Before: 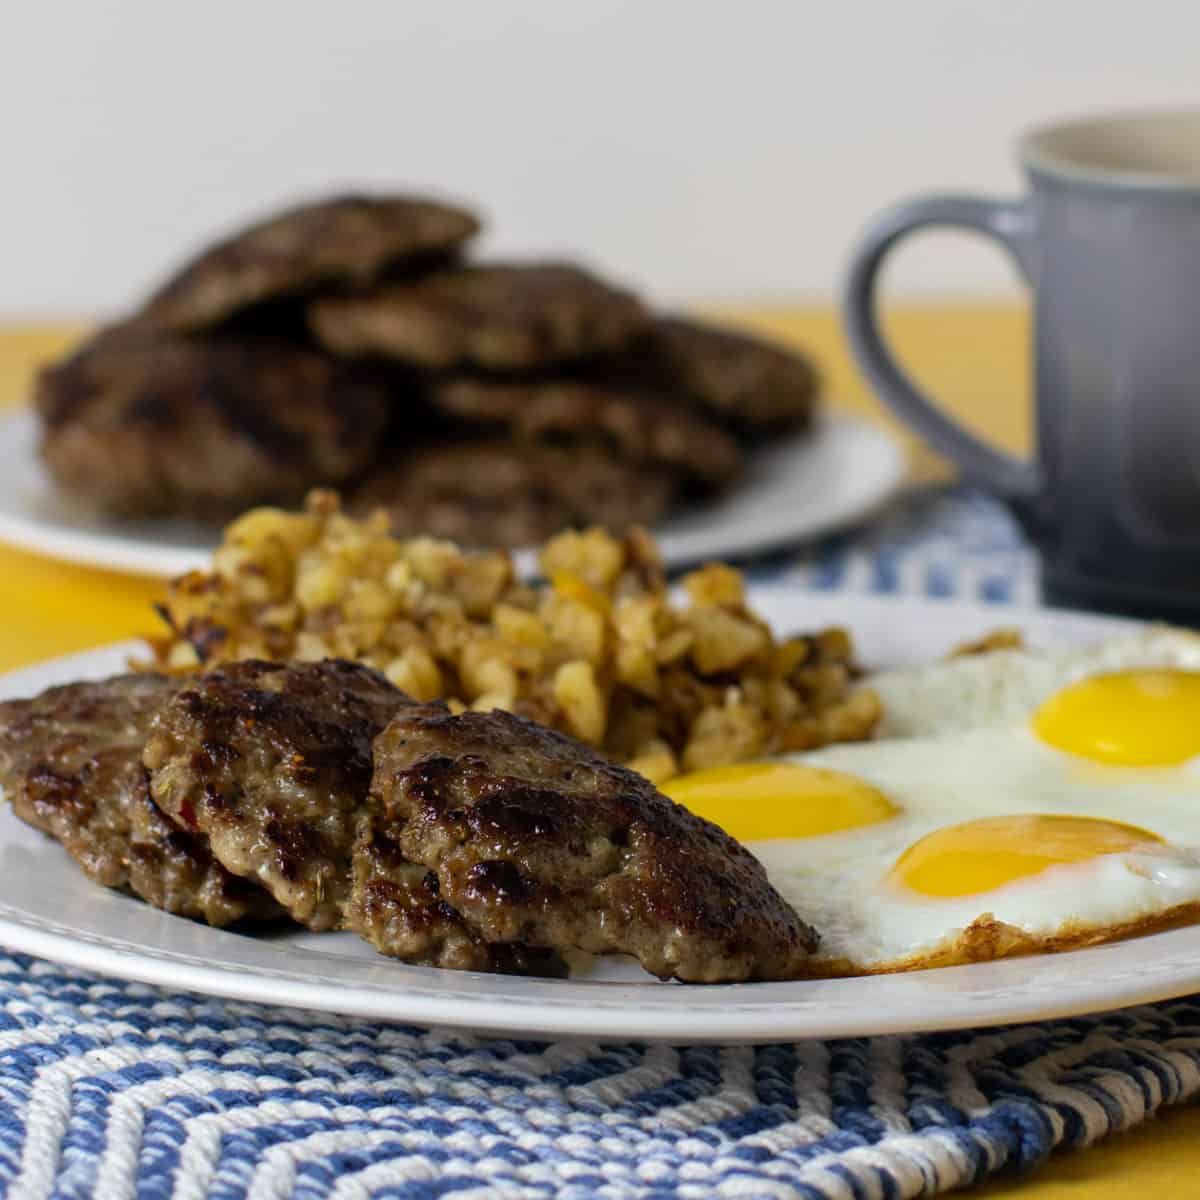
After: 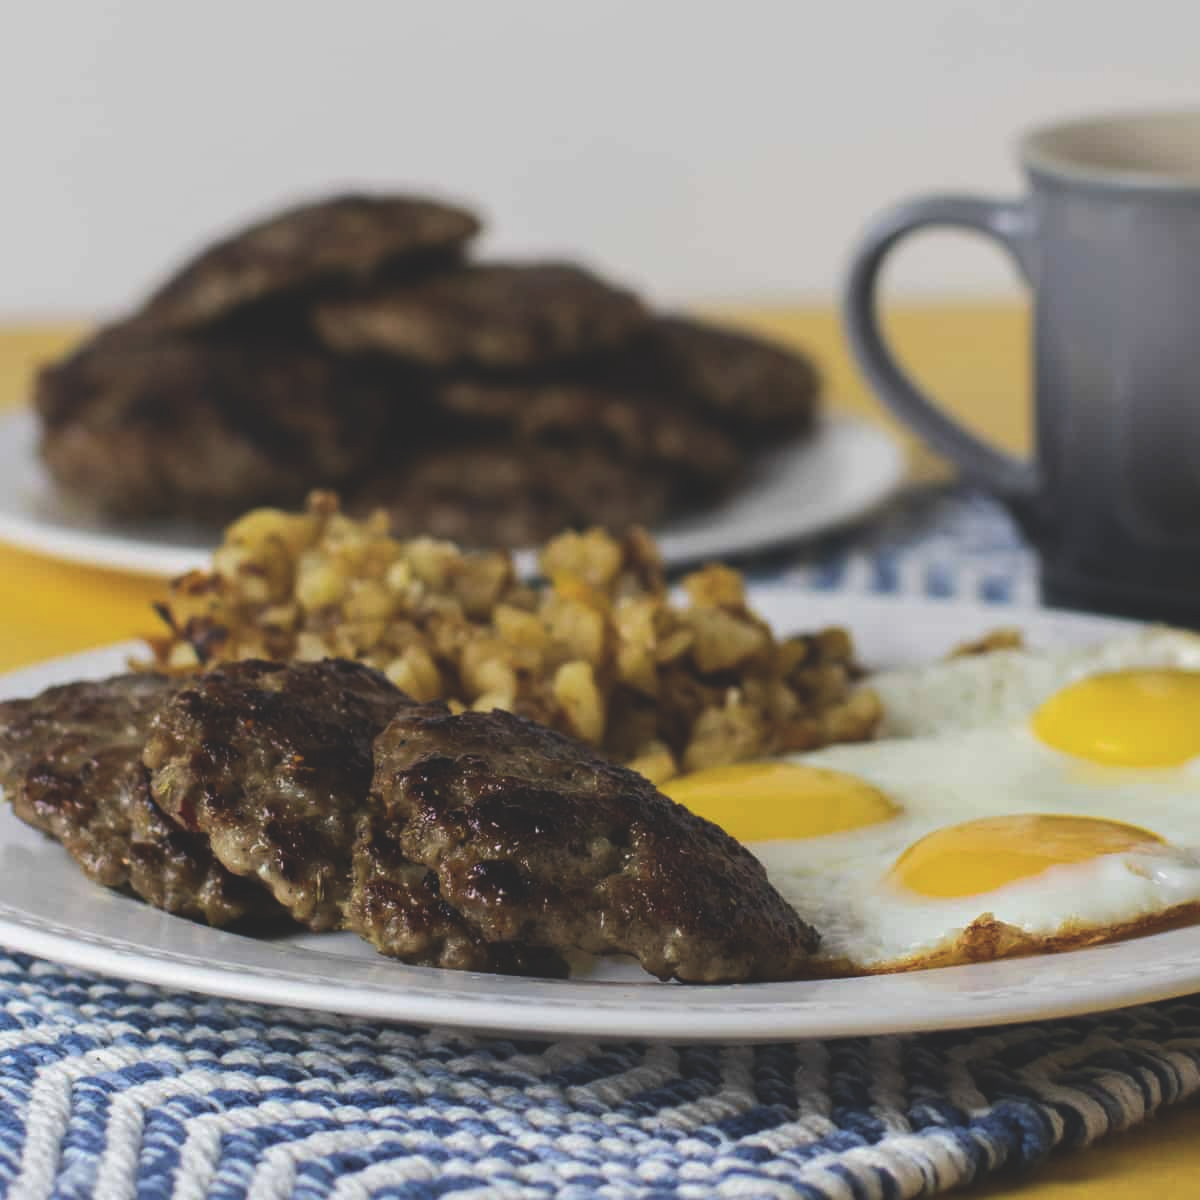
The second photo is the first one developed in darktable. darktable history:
tone equalizer: -8 EV -0.417 EV, -7 EV -0.389 EV, -6 EV -0.333 EV, -5 EV -0.222 EV, -3 EV 0.222 EV, -2 EV 0.333 EV, -1 EV 0.389 EV, +0 EV 0.417 EV, edges refinement/feathering 500, mask exposure compensation -1.57 EV, preserve details no
exposure: black level correction -0.036, exposure -0.497 EV, compensate highlight preservation false
